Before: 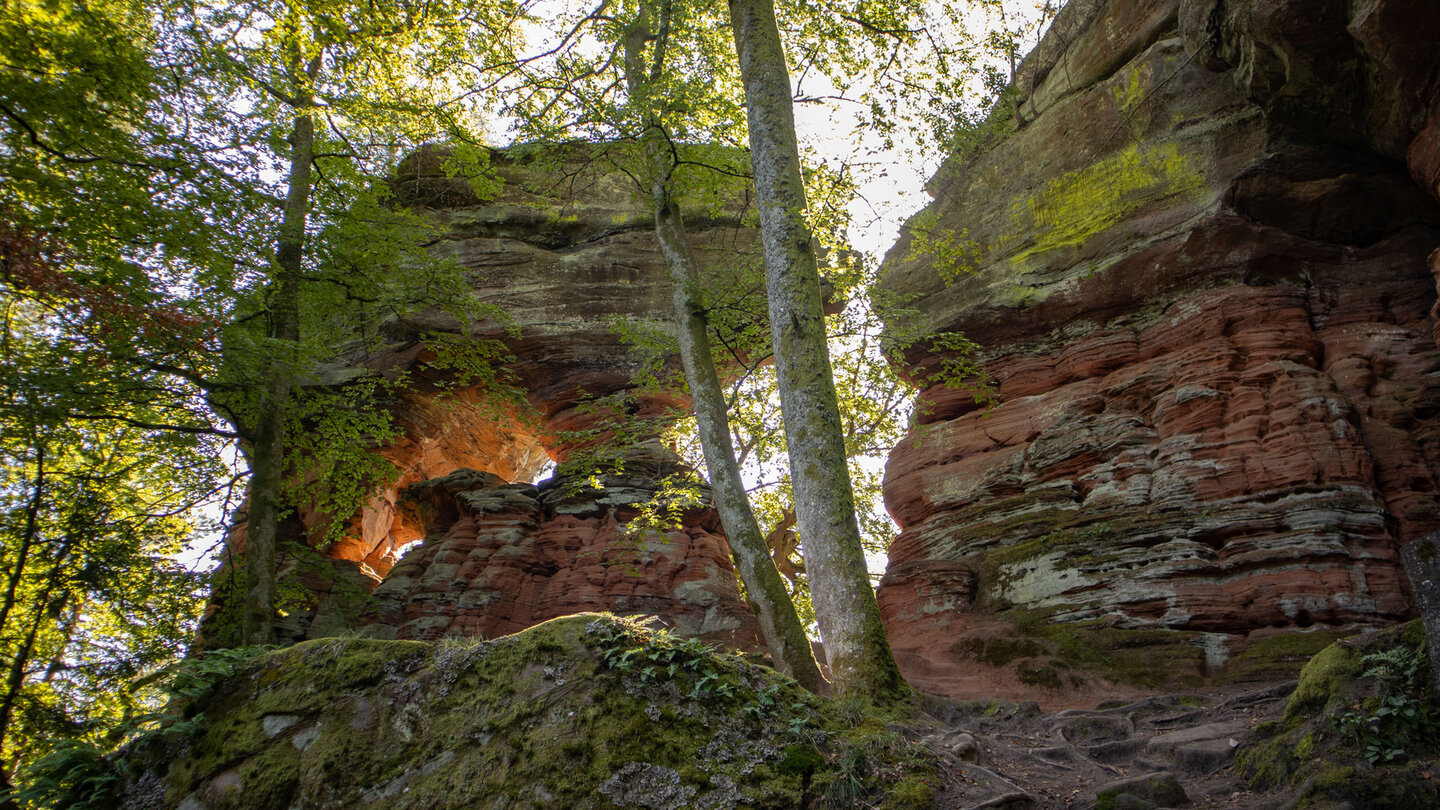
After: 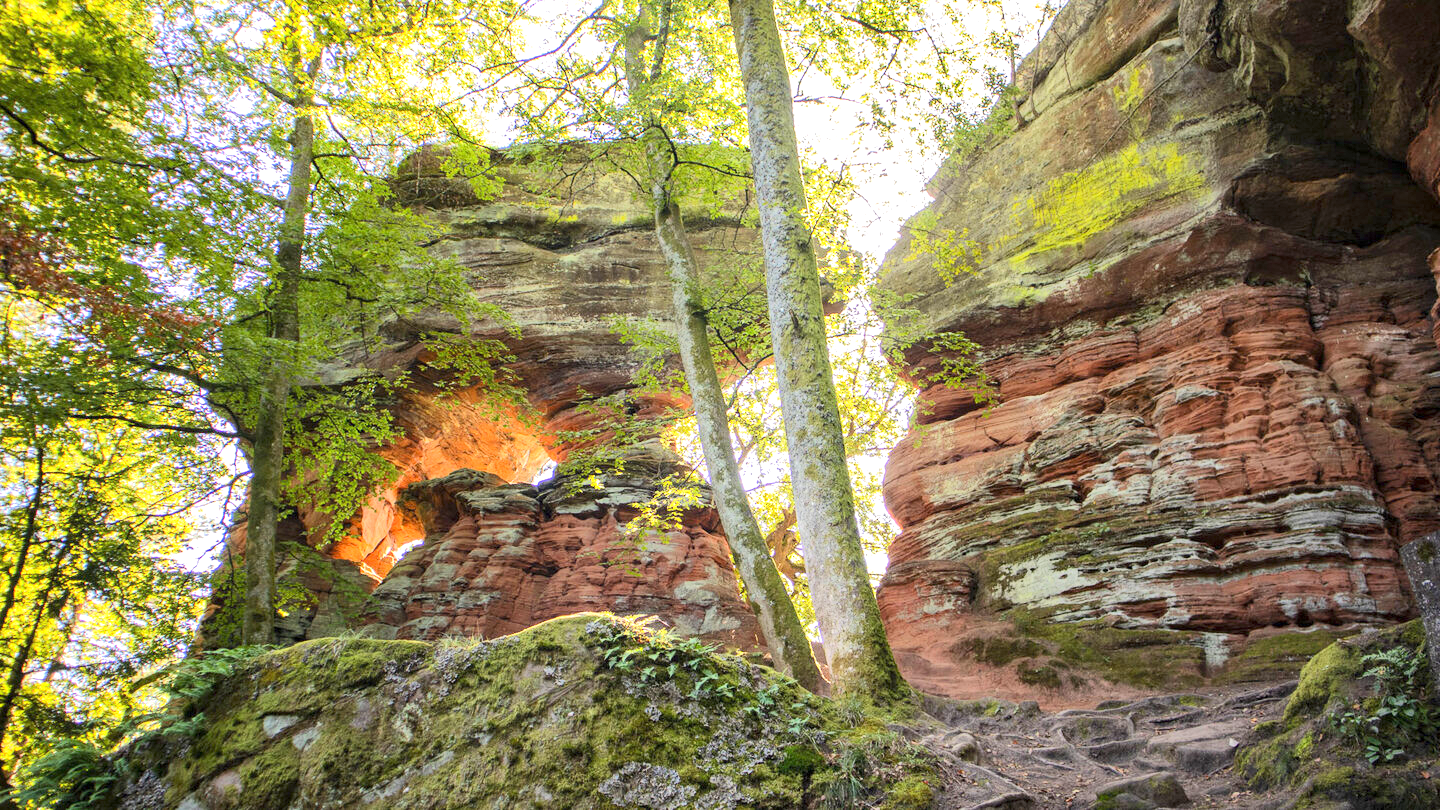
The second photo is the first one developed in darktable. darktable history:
tone equalizer: -8 EV 1.99 EV, -7 EV 1.97 EV, -6 EV 1.99 EV, -5 EV 1.97 EV, -4 EV 1.97 EV, -3 EV 1.48 EV, -2 EV 0.987 EV, -1 EV 0.511 EV, edges refinement/feathering 500, mask exposure compensation -1.57 EV, preserve details no
